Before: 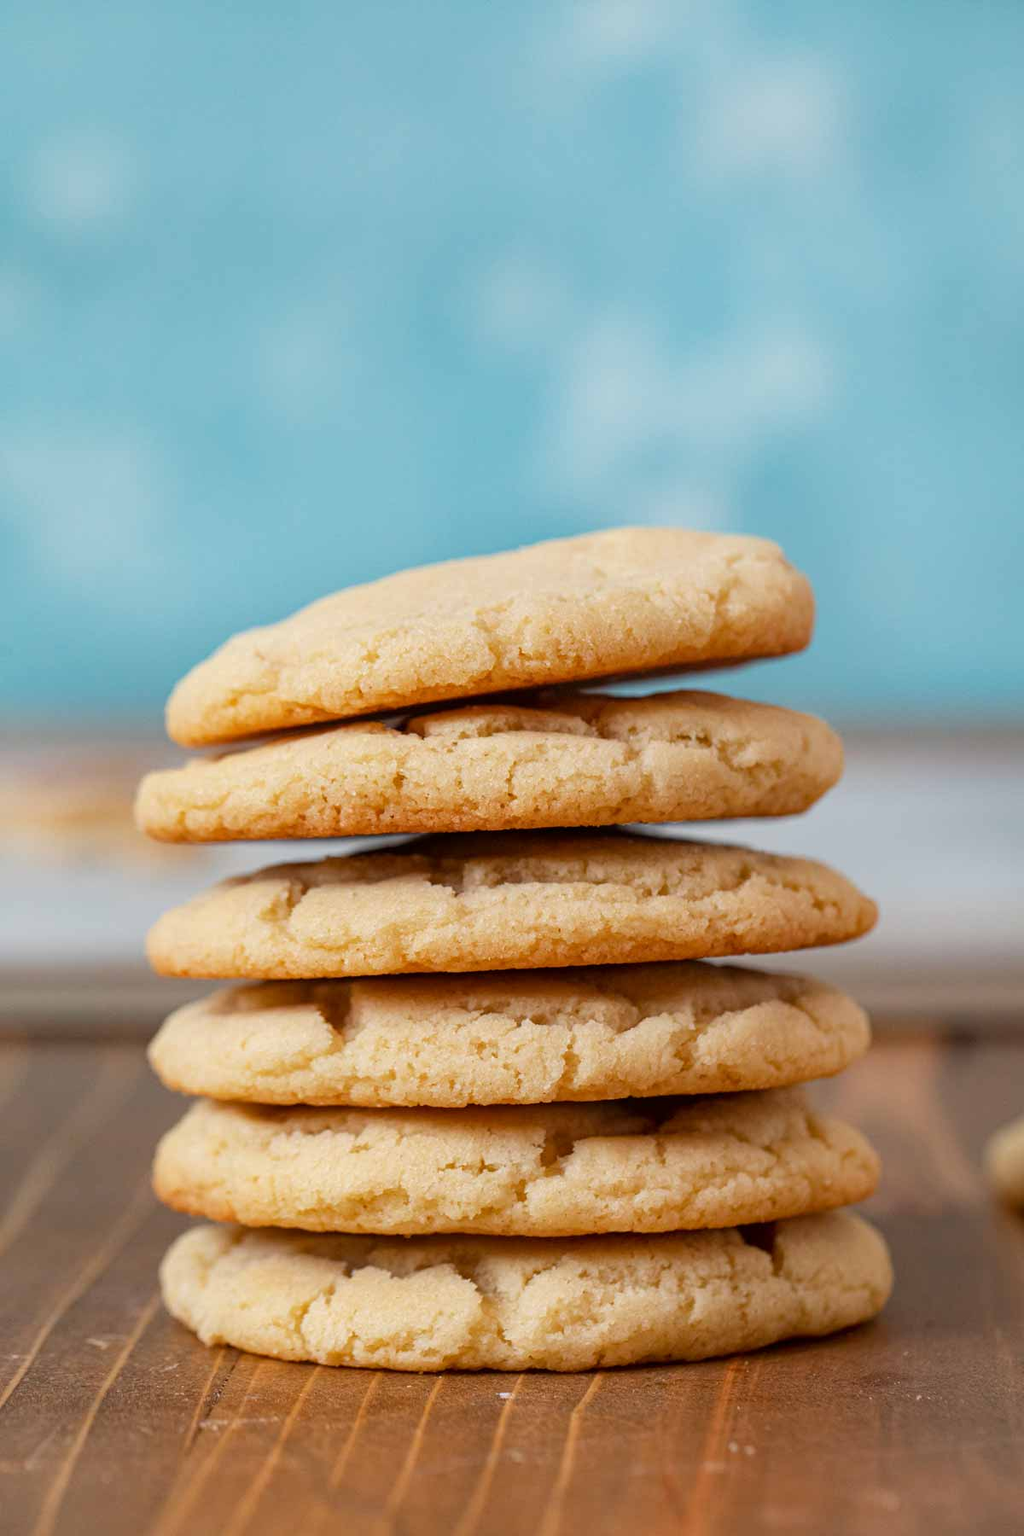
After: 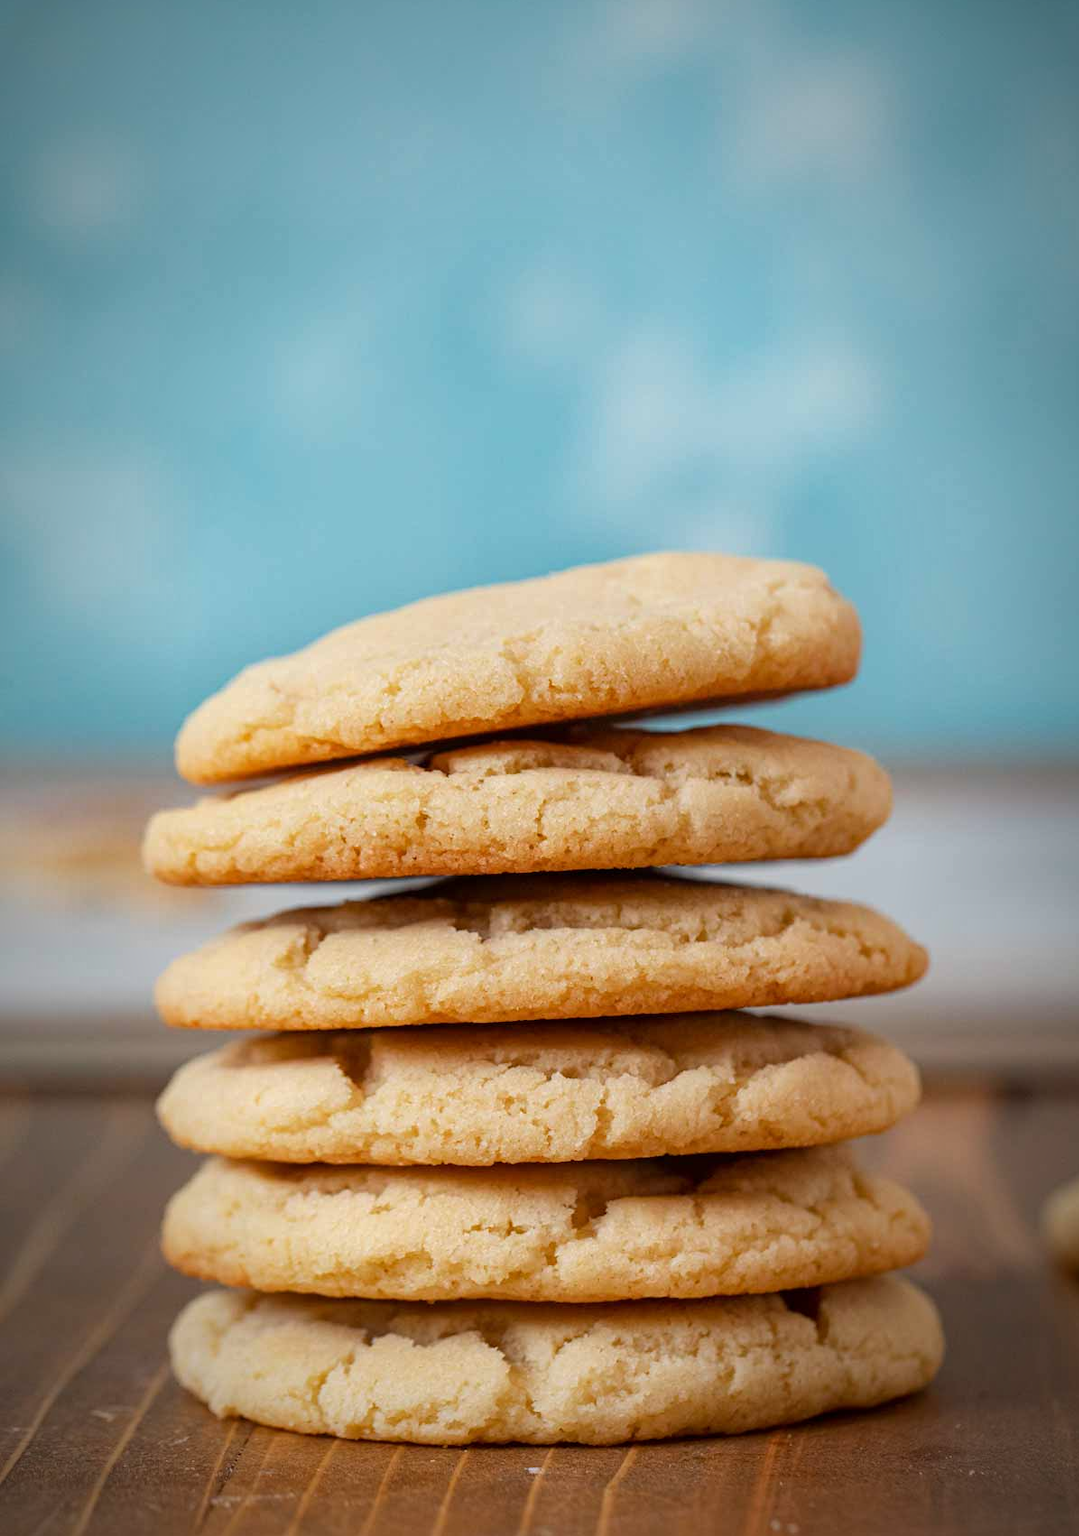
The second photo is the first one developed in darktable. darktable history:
vignetting: fall-off start 67.6%, fall-off radius 68.05%, brightness -0.642, saturation -0.004, automatic ratio true
crop: top 0.349%, right 0.262%, bottom 5.074%
